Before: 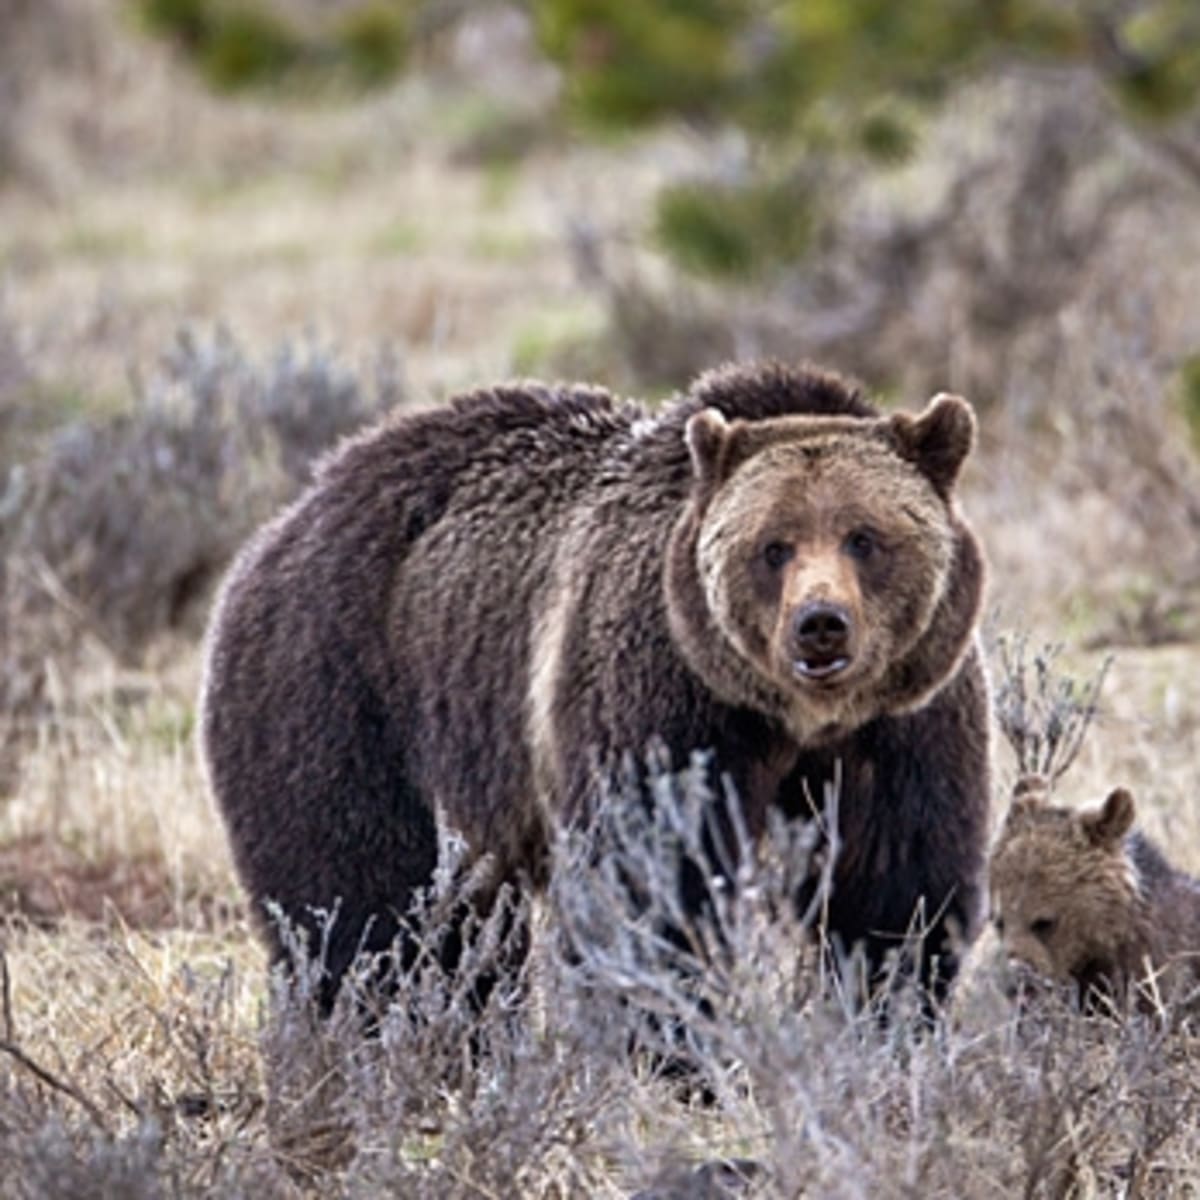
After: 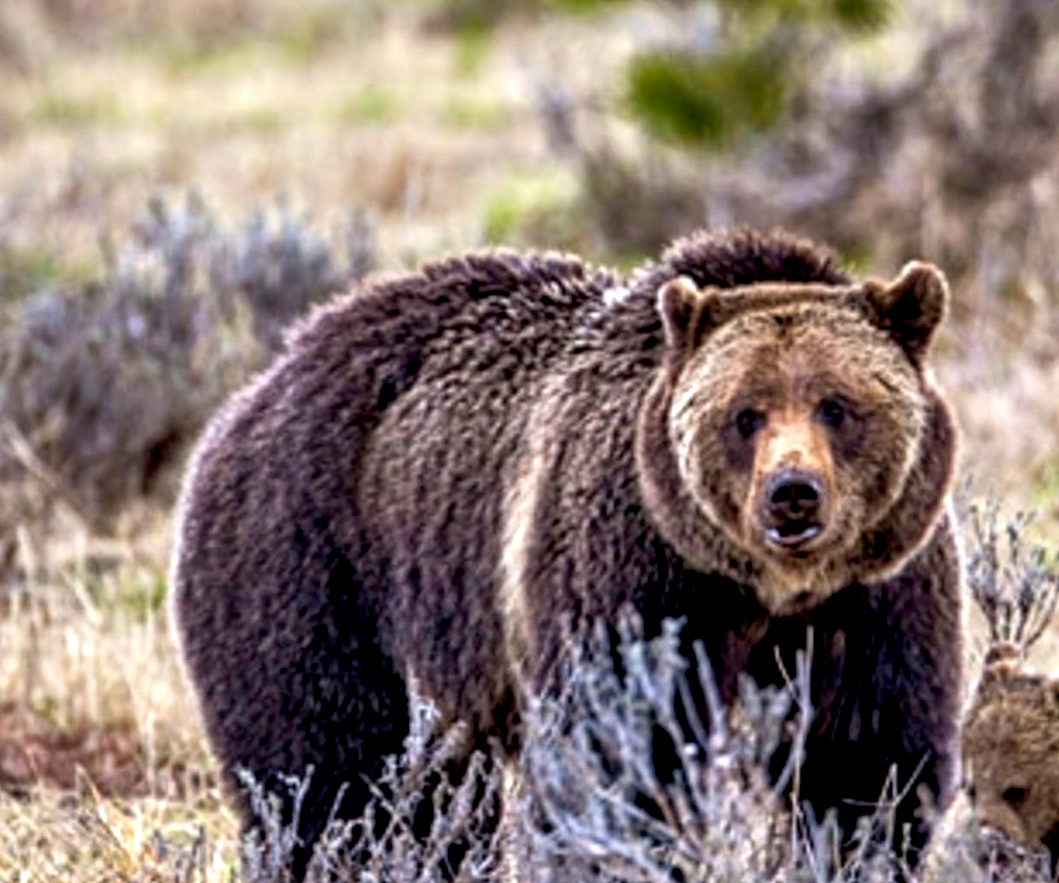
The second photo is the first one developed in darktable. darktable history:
crop and rotate: left 2.369%, top 11.032%, right 9.33%, bottom 15.338%
tone equalizer: on, module defaults
color balance rgb: highlights gain › luminance 15.066%, global offset › luminance -0.887%, perceptual saturation grading › global saturation 30.361%, global vibrance 34.368%
local contrast: highlights 62%, detail 143%, midtone range 0.435
